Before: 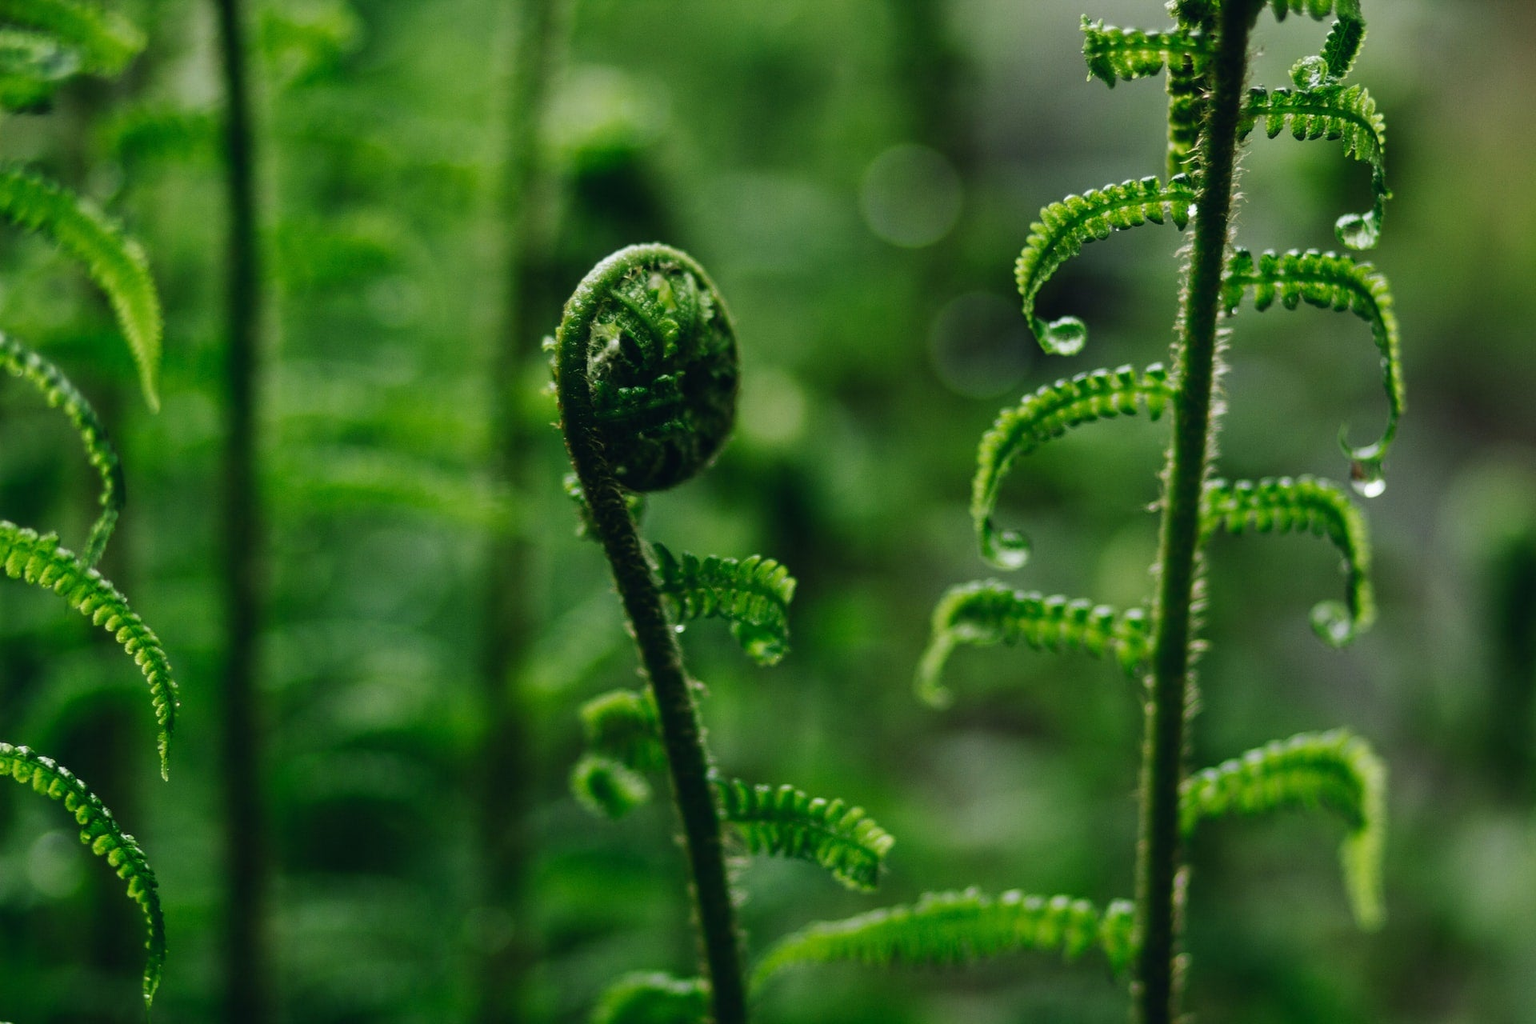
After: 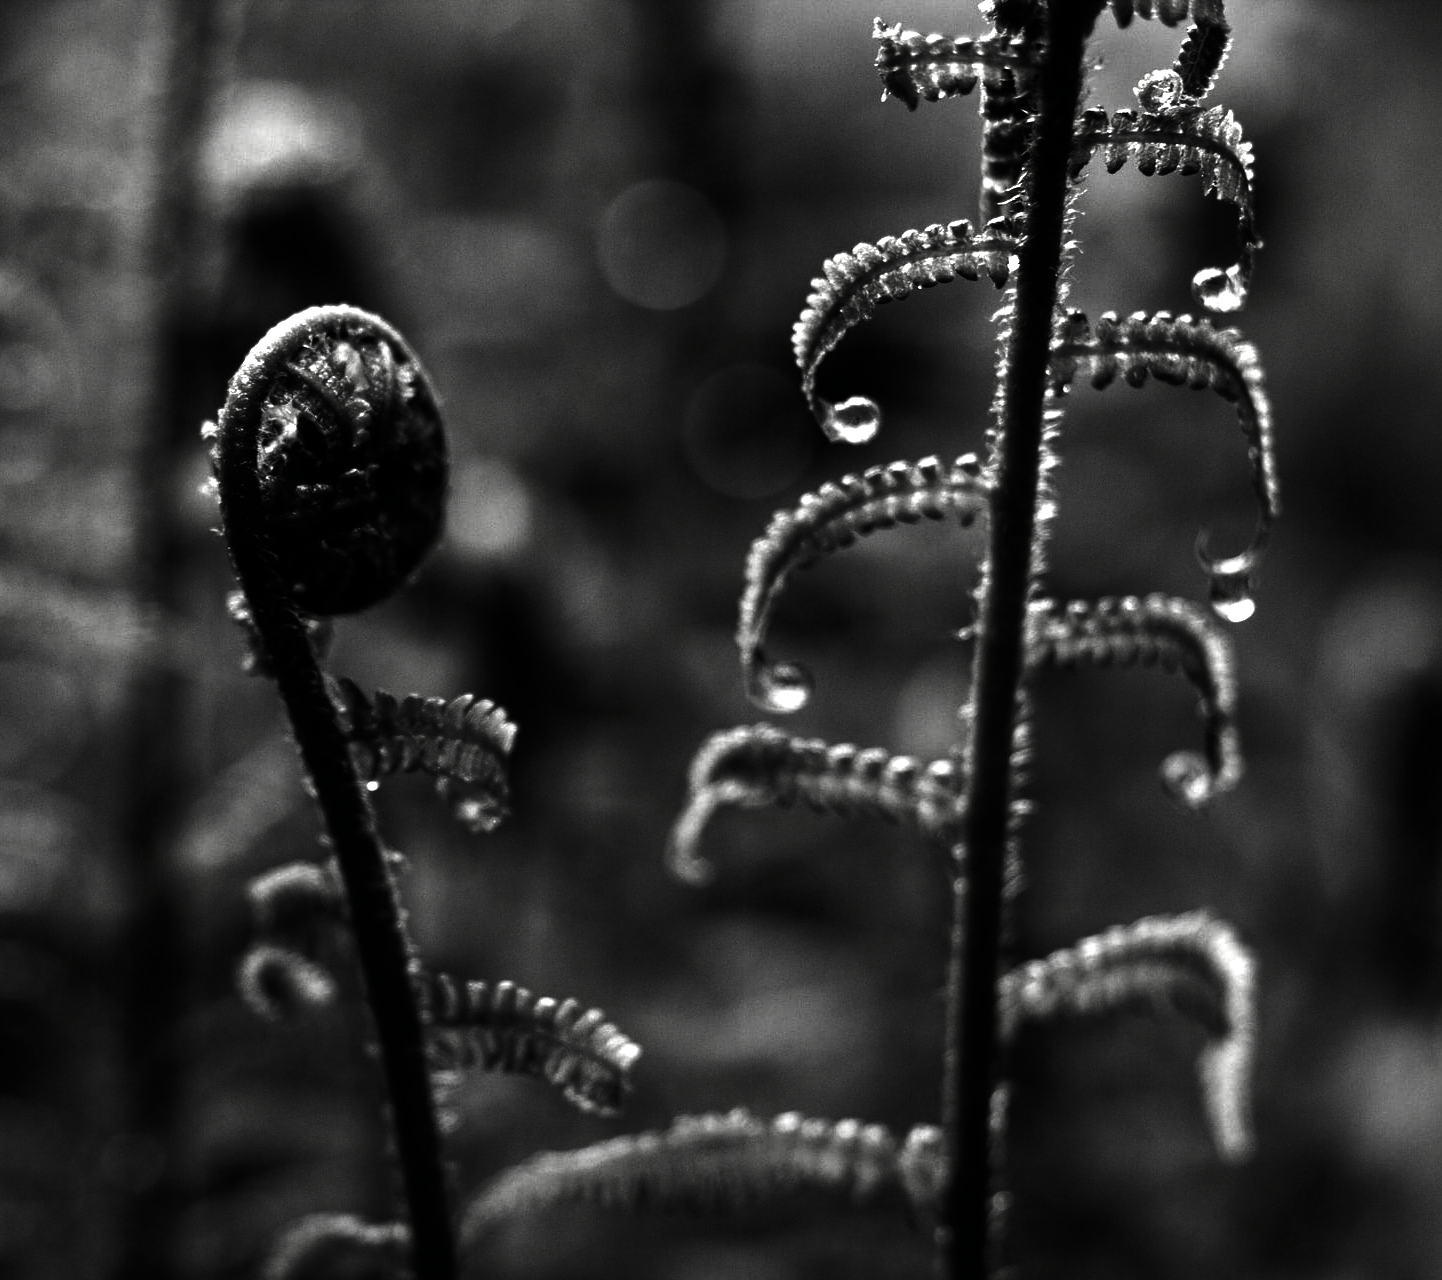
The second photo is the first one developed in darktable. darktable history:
contrast brightness saturation: contrast 0.02, brightness -0.986, saturation -0.987
exposure: black level correction 0, exposure 1.103 EV, compensate highlight preservation false
crop and rotate: left 24.881%
